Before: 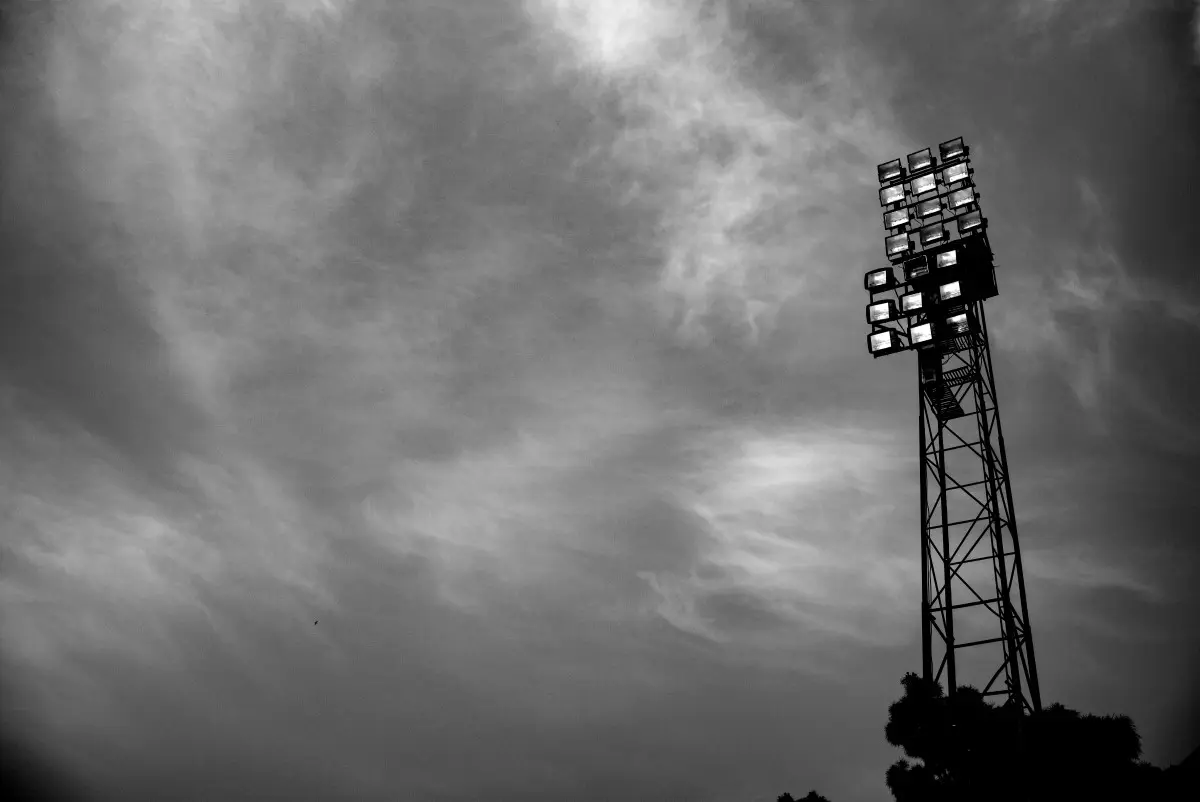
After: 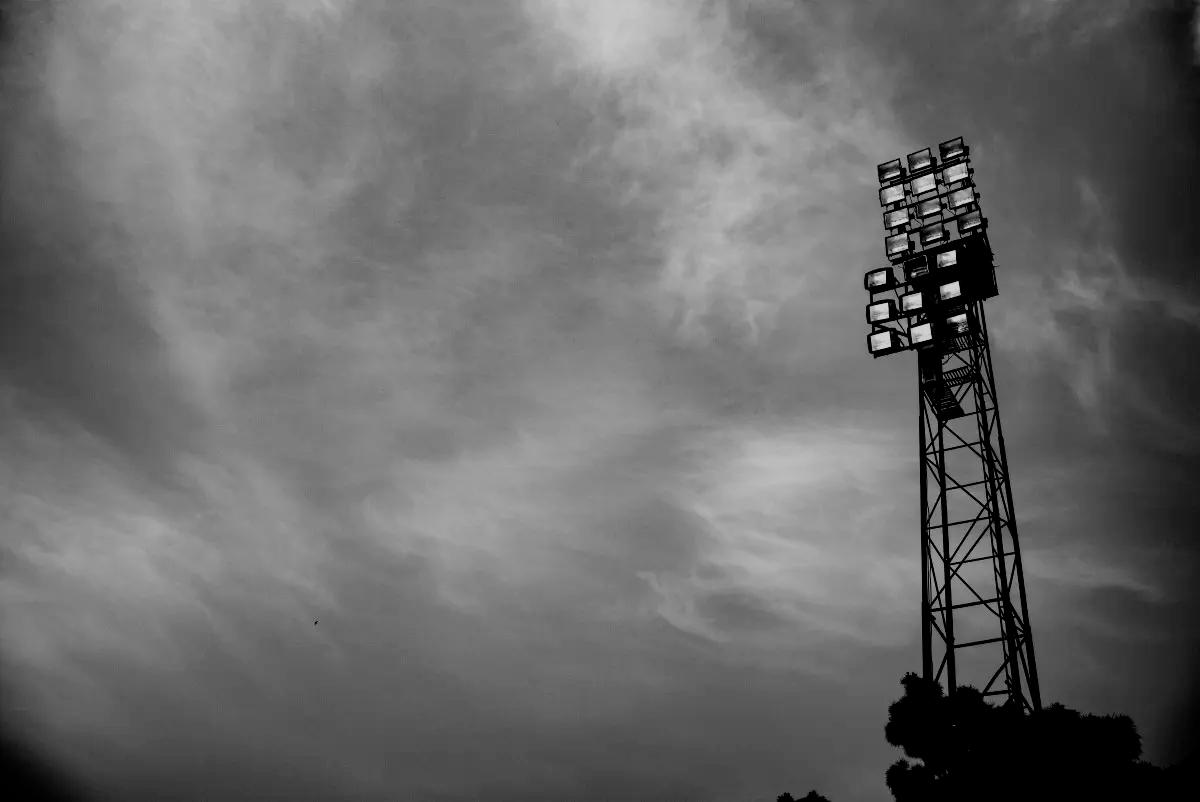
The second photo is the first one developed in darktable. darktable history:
filmic rgb: black relative exposure -6.98 EV, white relative exposure 5.63 EV, hardness 2.86
